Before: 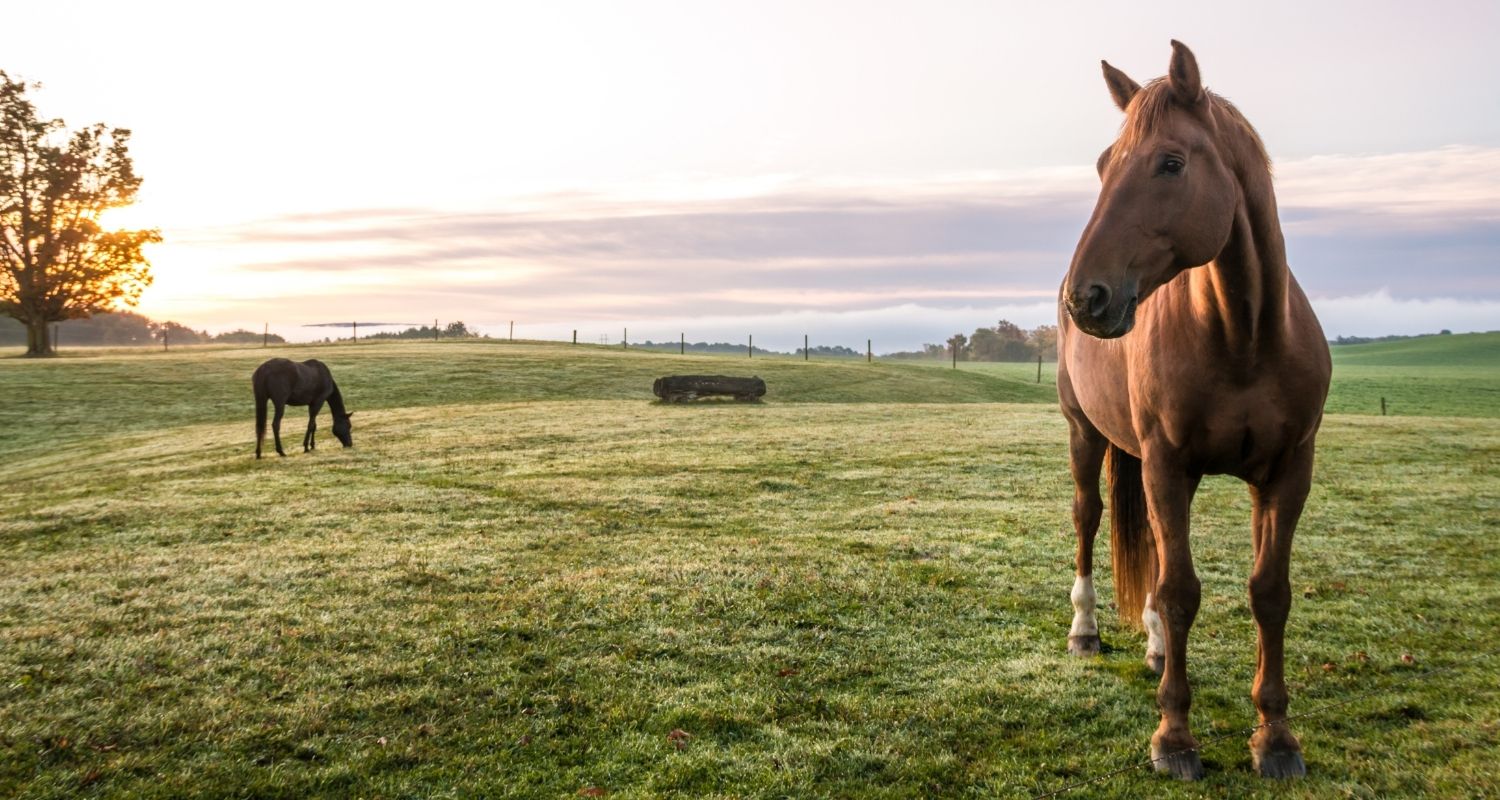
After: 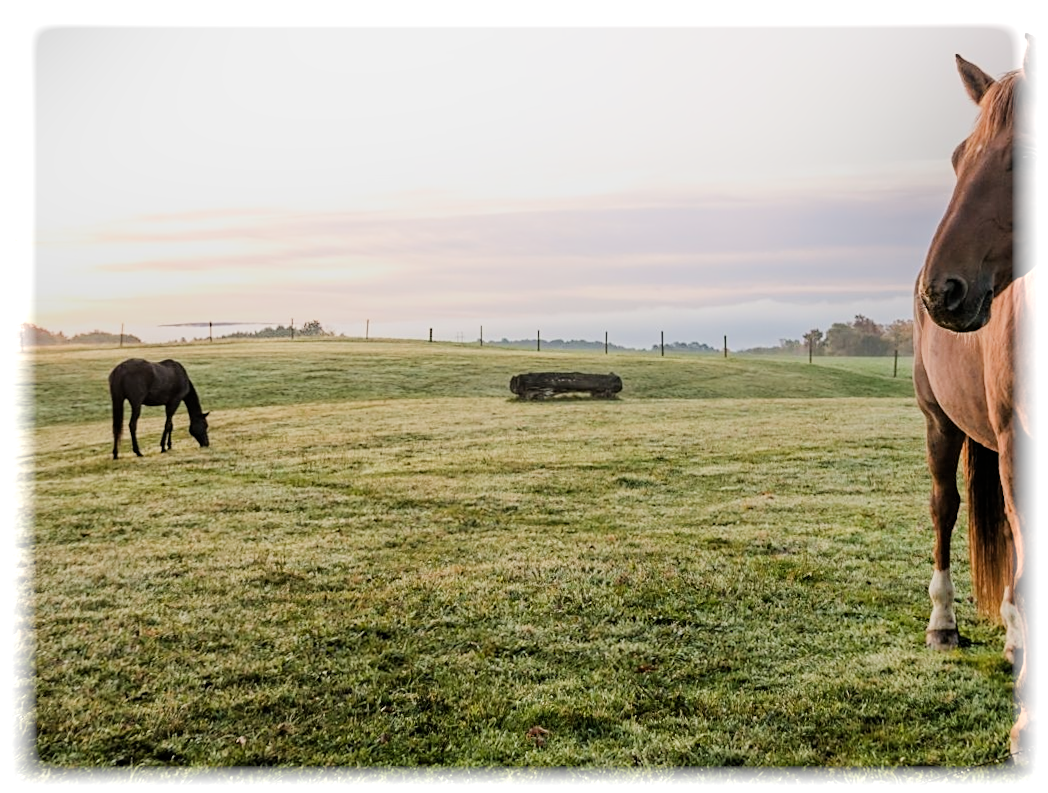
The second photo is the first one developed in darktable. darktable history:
bloom: size 3%, threshold 100%, strength 0%
shadows and highlights: highlights 70.7, soften with gaussian
sharpen: on, module defaults
filmic rgb: black relative exposure -7.65 EV, white relative exposure 4.56 EV, hardness 3.61
rotate and perspective: rotation -0.45°, automatic cropping original format, crop left 0.008, crop right 0.992, crop top 0.012, crop bottom 0.988
exposure: exposure -0.064 EV, compensate highlight preservation false
crop and rotate: left 9.061%, right 20.142%
vignetting: fall-off start 93%, fall-off radius 5%, brightness 1, saturation -0.49, automatic ratio true, width/height ratio 1.332, shape 0.04, unbound false
